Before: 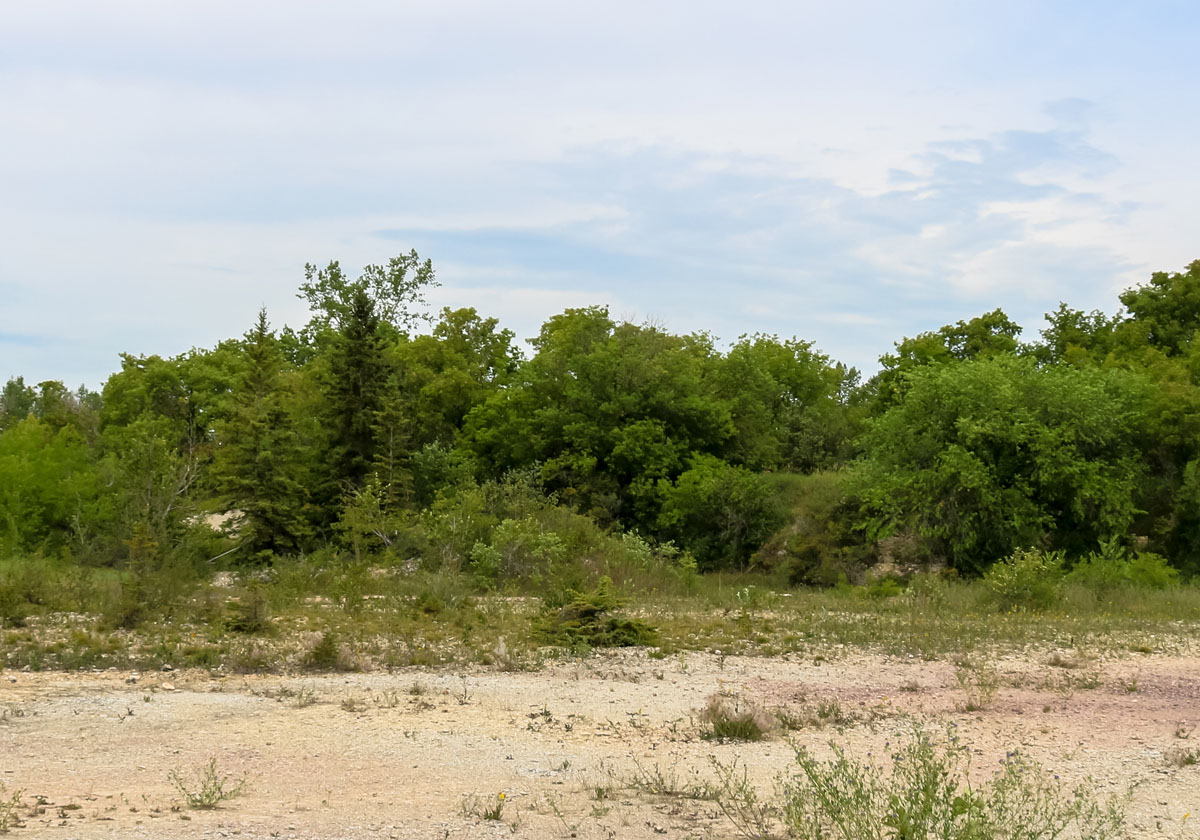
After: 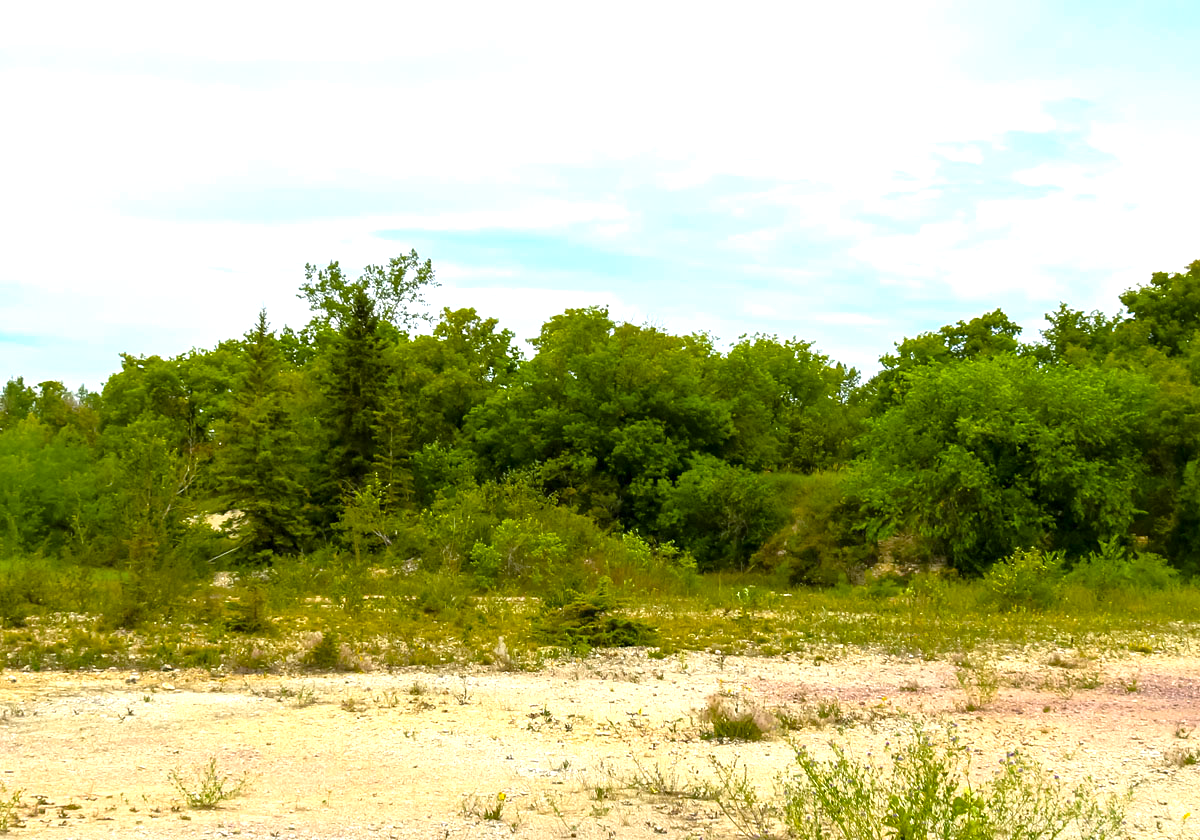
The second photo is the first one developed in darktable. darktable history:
color balance rgb: linear chroma grading › global chroma 20%, perceptual saturation grading › global saturation 25%, perceptual brilliance grading › global brilliance 20%, global vibrance 20%
white balance: red 0.982, blue 1.018
